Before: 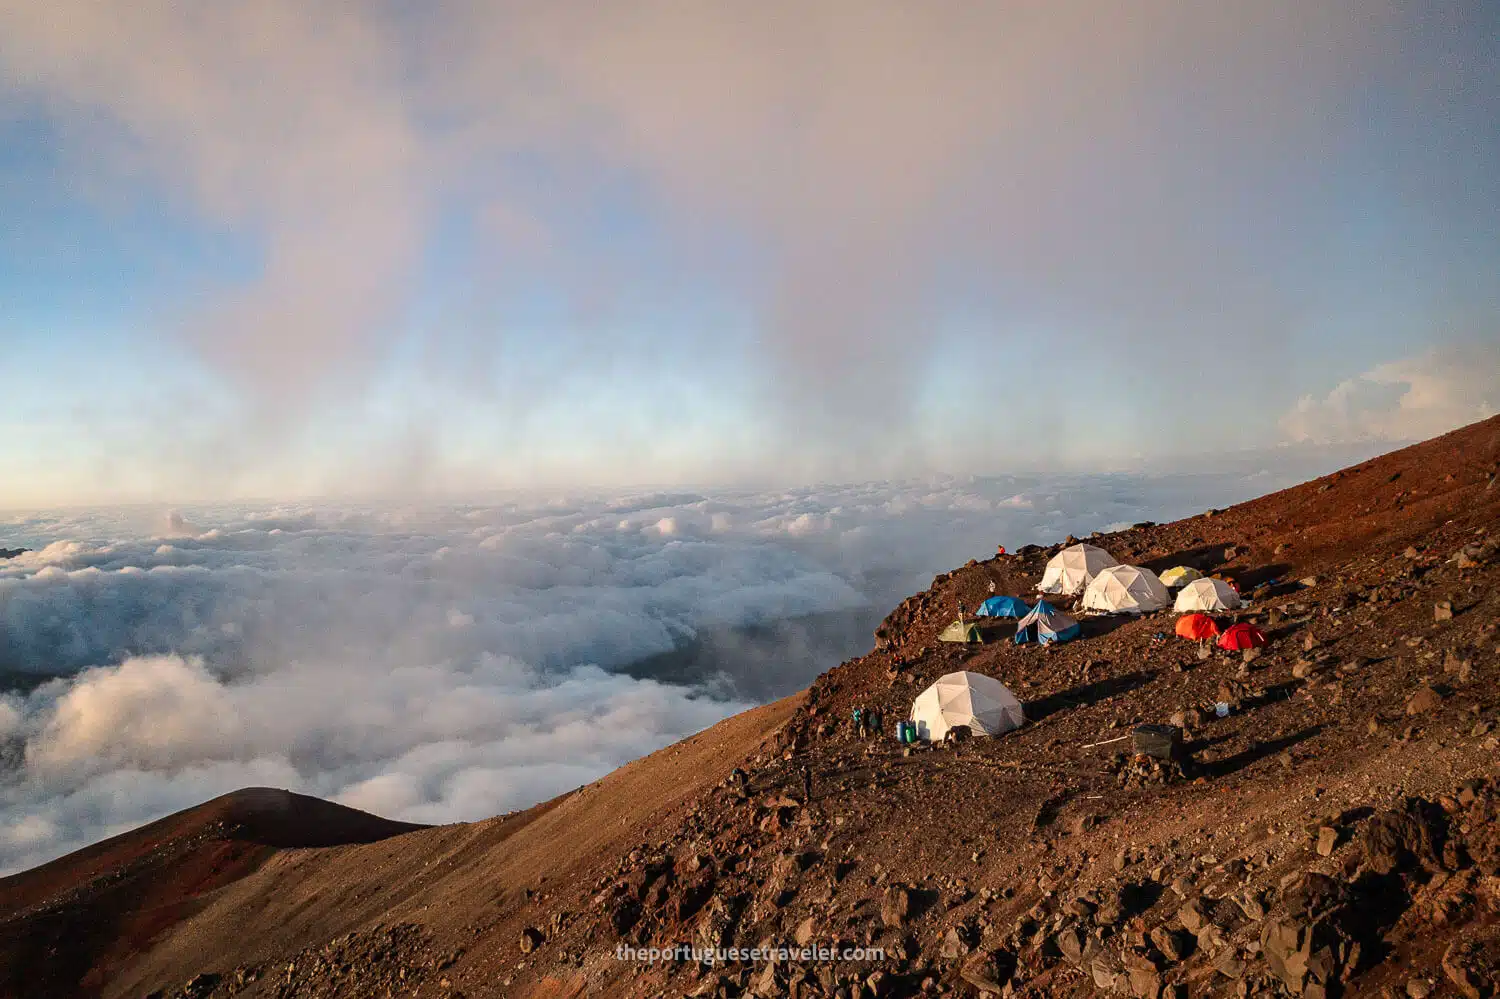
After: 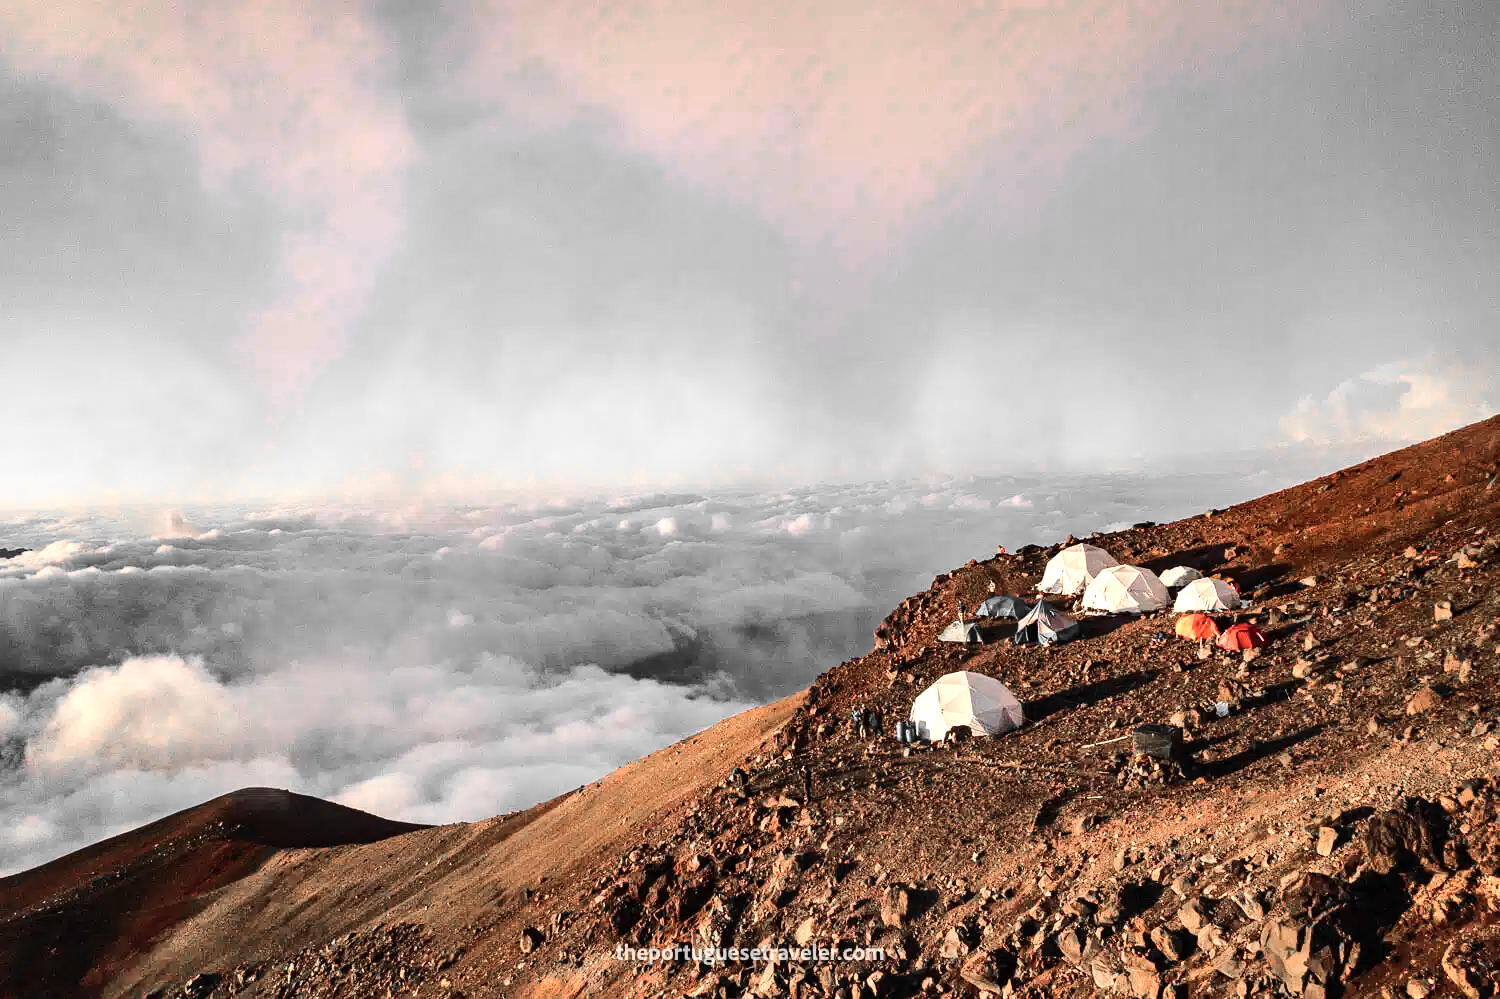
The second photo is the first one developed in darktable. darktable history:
shadows and highlights: soften with gaussian
color zones: curves: ch0 [(0, 0.65) (0.096, 0.644) (0.221, 0.539) (0.429, 0.5) (0.571, 0.5) (0.714, 0.5) (0.857, 0.5) (1, 0.65)]; ch1 [(0, 0.5) (0.143, 0.5) (0.257, -0.002) (0.429, 0.04) (0.571, -0.001) (0.714, -0.015) (0.857, 0.024) (1, 0.5)]
base curve: curves: ch0 [(0, 0) (0.028, 0.03) (0.121, 0.232) (0.46, 0.748) (0.859, 0.968) (1, 1)]
